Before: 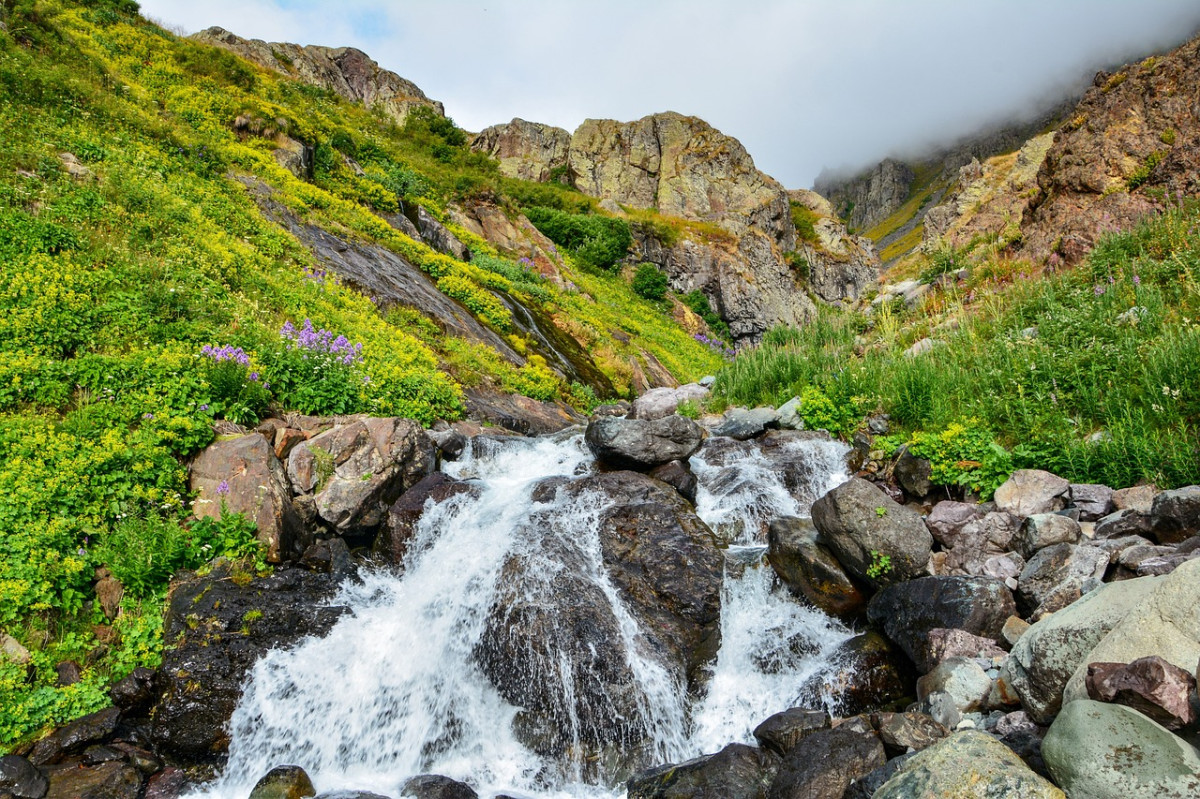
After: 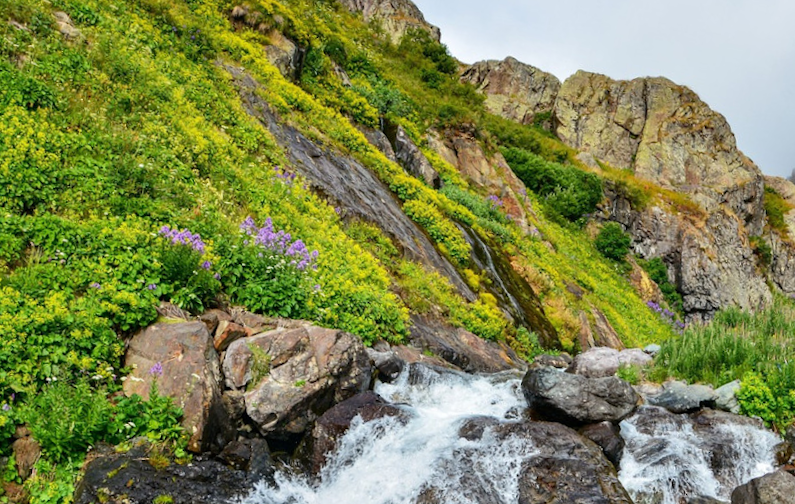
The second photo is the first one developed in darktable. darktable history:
crop and rotate: angle -4.99°, left 2.122%, top 6.945%, right 27.566%, bottom 30.519%
rotate and perspective: rotation 5.12°, automatic cropping off
